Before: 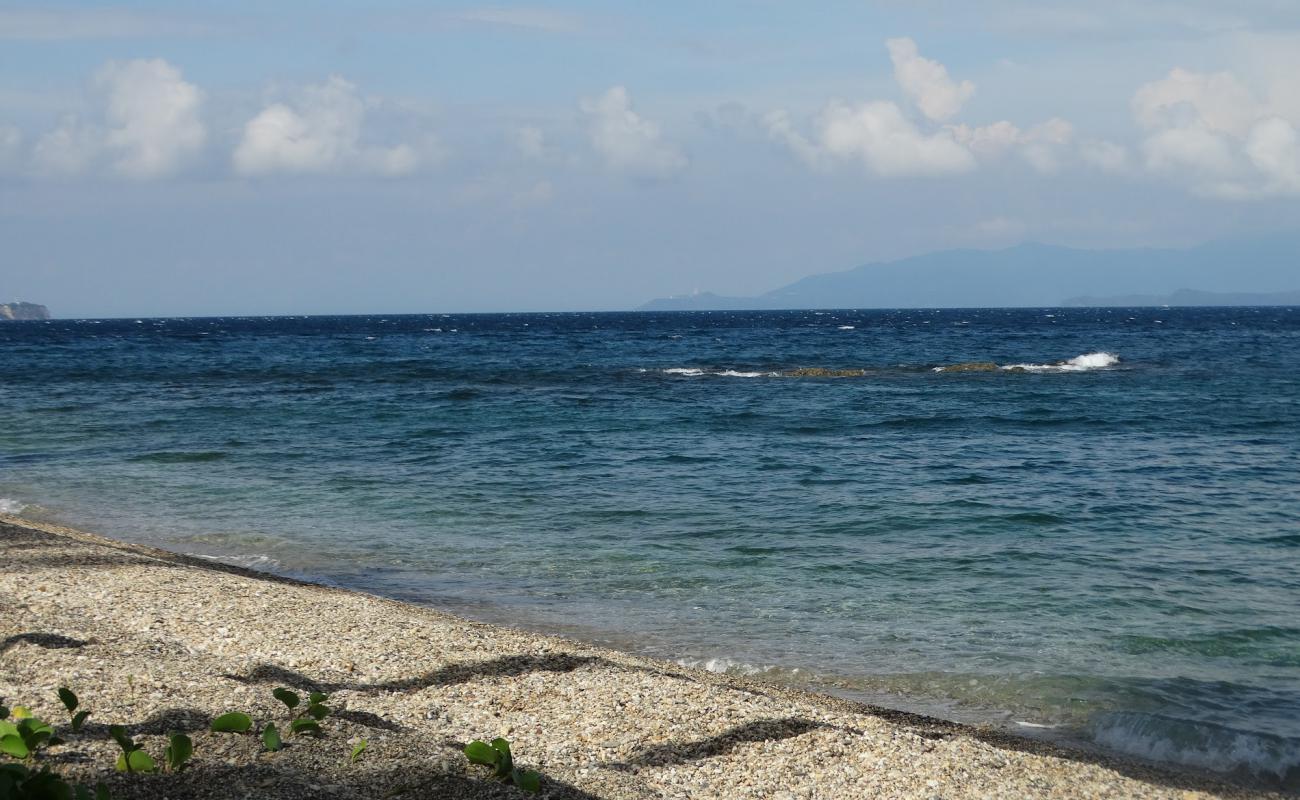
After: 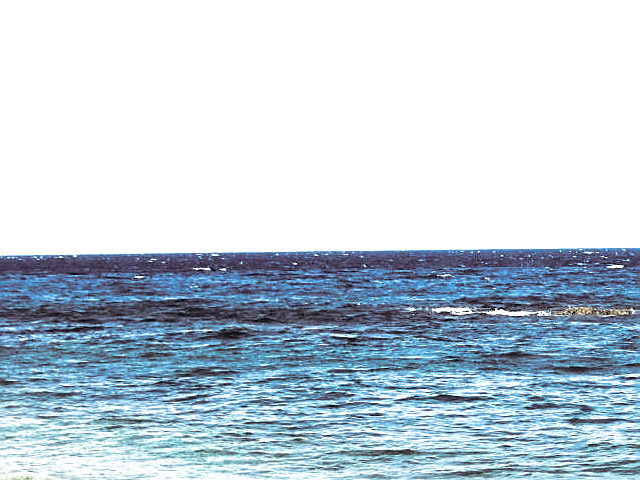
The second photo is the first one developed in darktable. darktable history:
sharpen: on, module defaults
exposure: black level correction 0.009, exposure 1.425 EV, compensate highlight preservation false
split-toning: shadows › saturation 0.24, highlights › hue 54°, highlights › saturation 0.24
crop: left 17.835%, top 7.675%, right 32.881%, bottom 32.213%
tone equalizer: -8 EV -0.75 EV, -7 EV -0.7 EV, -6 EV -0.6 EV, -5 EV -0.4 EV, -3 EV 0.4 EV, -2 EV 0.6 EV, -1 EV 0.7 EV, +0 EV 0.75 EV, edges refinement/feathering 500, mask exposure compensation -1.57 EV, preserve details no
